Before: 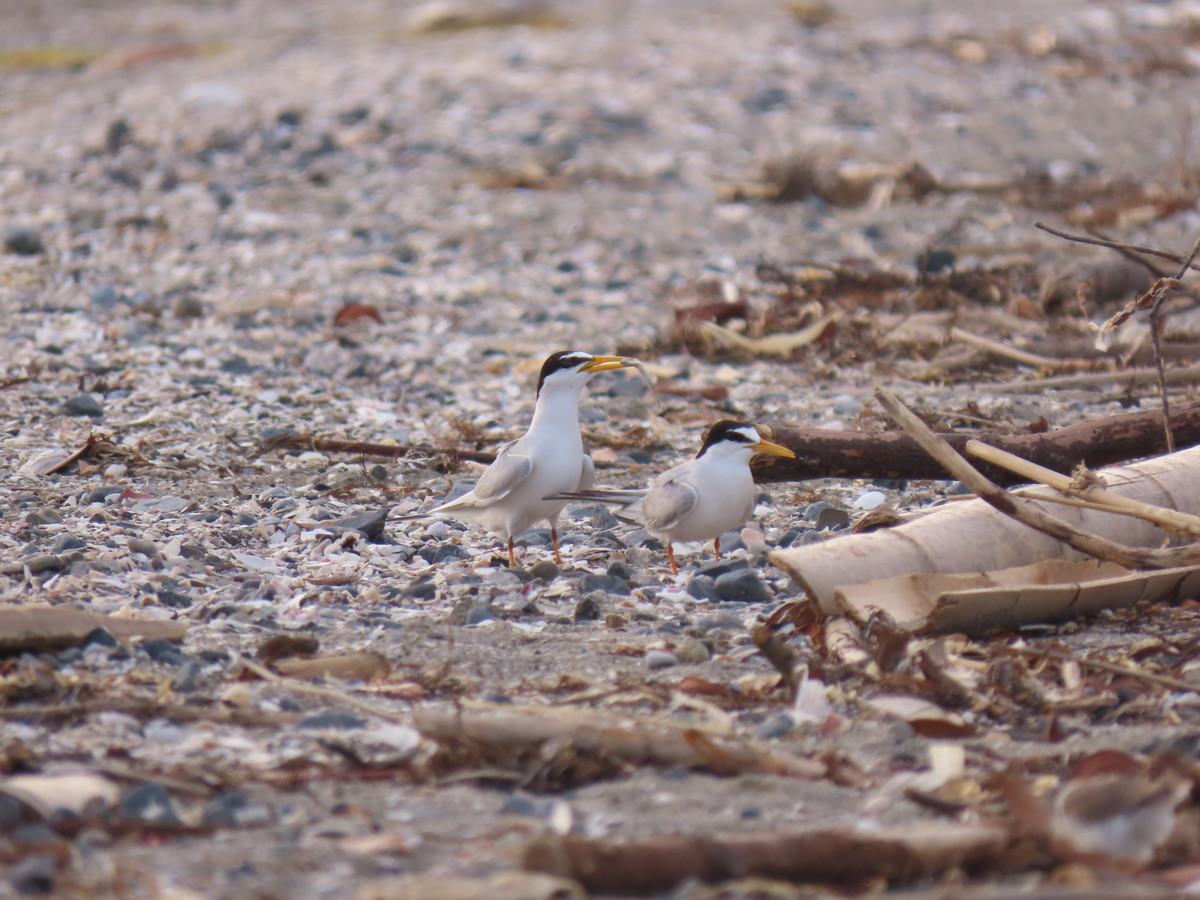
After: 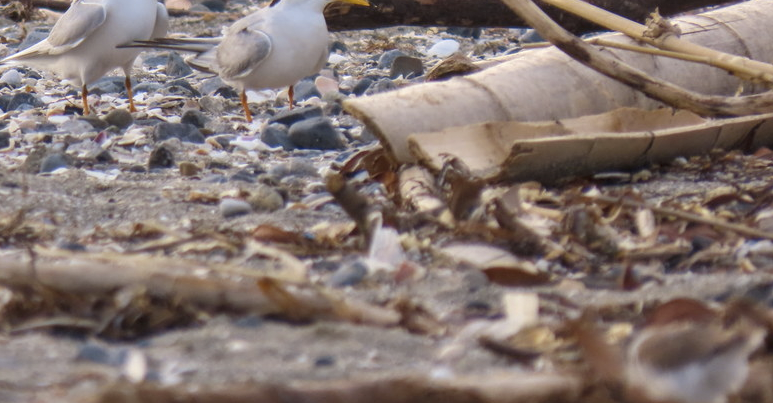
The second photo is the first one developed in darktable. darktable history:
crop and rotate: left 35.509%, top 50.238%, bottom 4.934%
color contrast: green-magenta contrast 0.8, blue-yellow contrast 1.1, unbound 0
local contrast: on, module defaults
